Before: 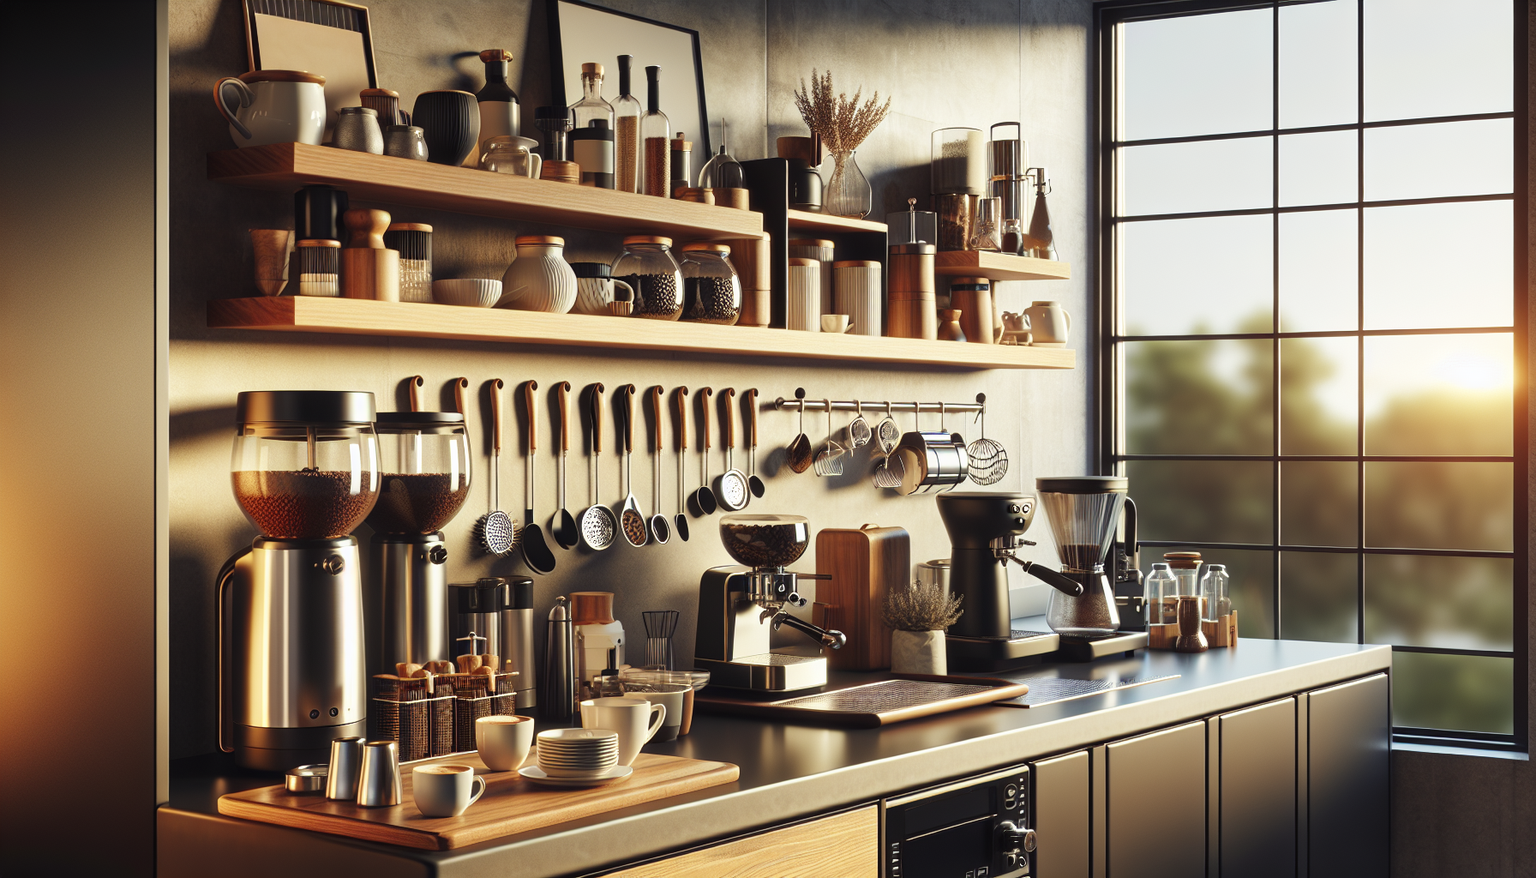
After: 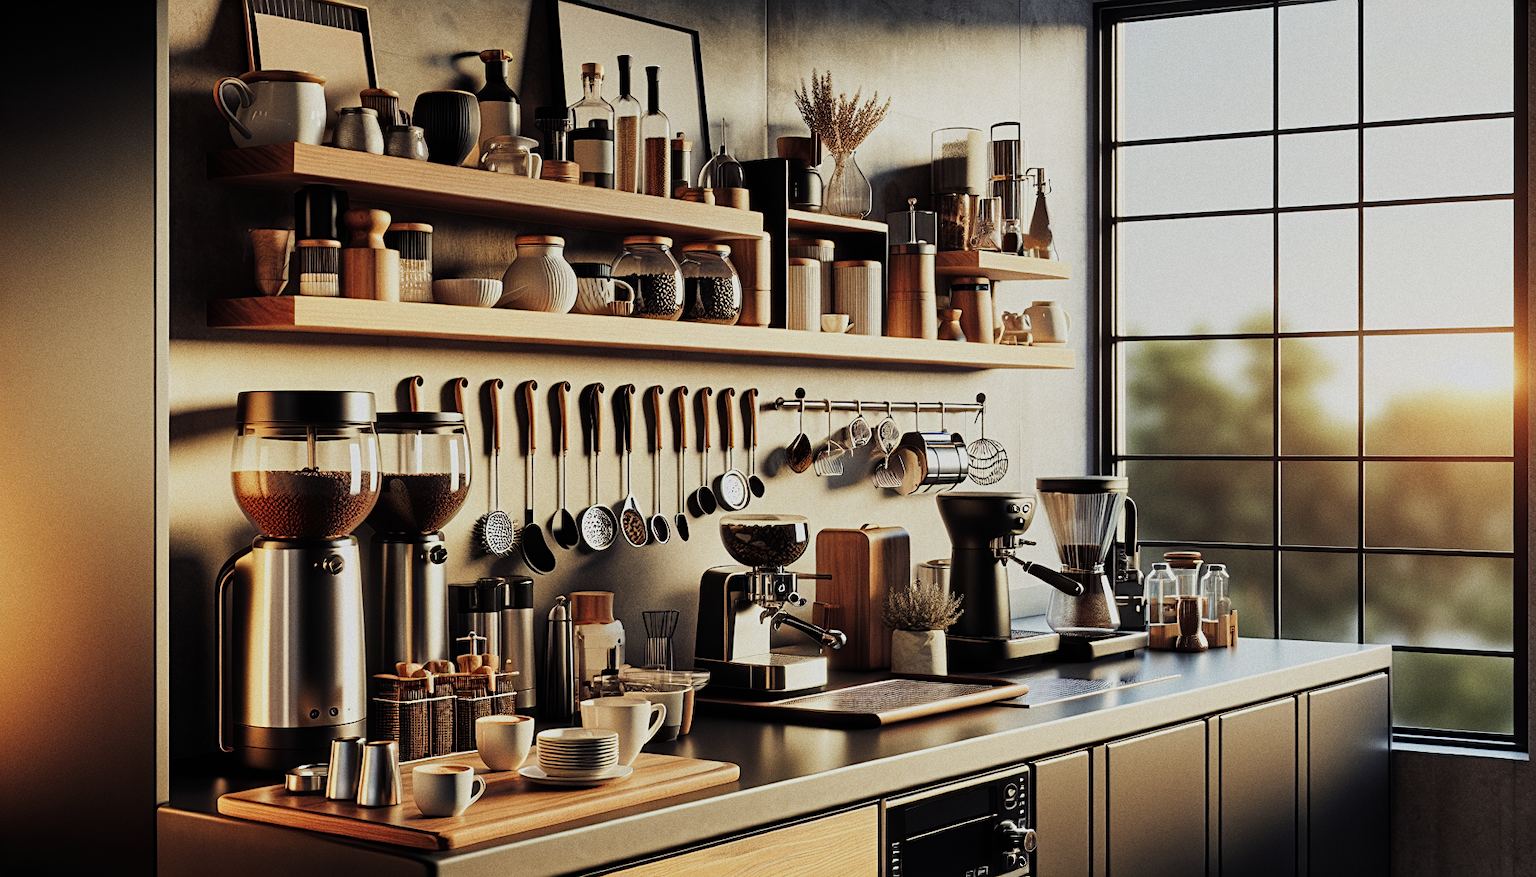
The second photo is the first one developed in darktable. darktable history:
filmic rgb: black relative exposure -7.65 EV, white relative exposure 4.56 EV, hardness 3.61, contrast 1.05
sharpen: radius 2.529, amount 0.323
grain: coarseness 0.09 ISO
contrast equalizer: octaves 7, y [[0.6 ×6], [0.55 ×6], [0 ×6], [0 ×6], [0 ×6]], mix 0.2
